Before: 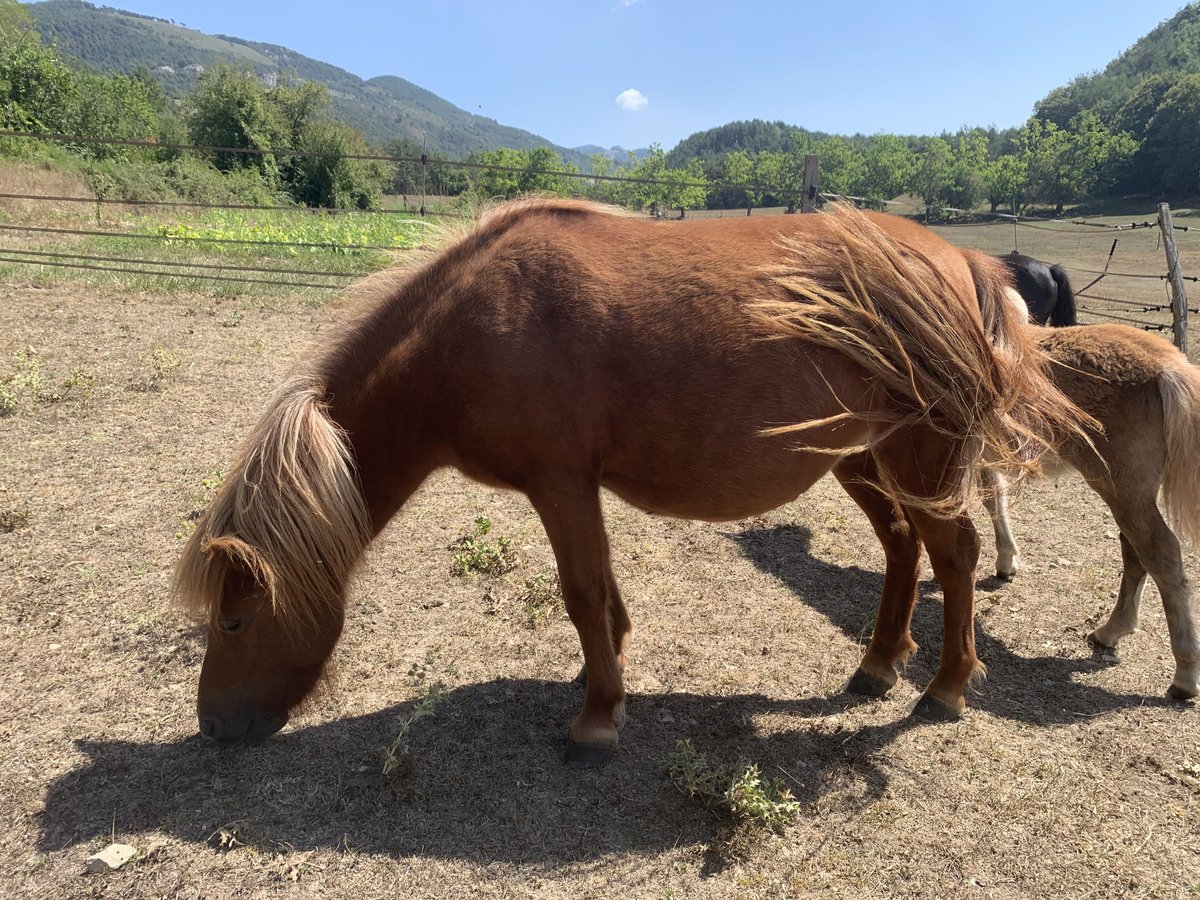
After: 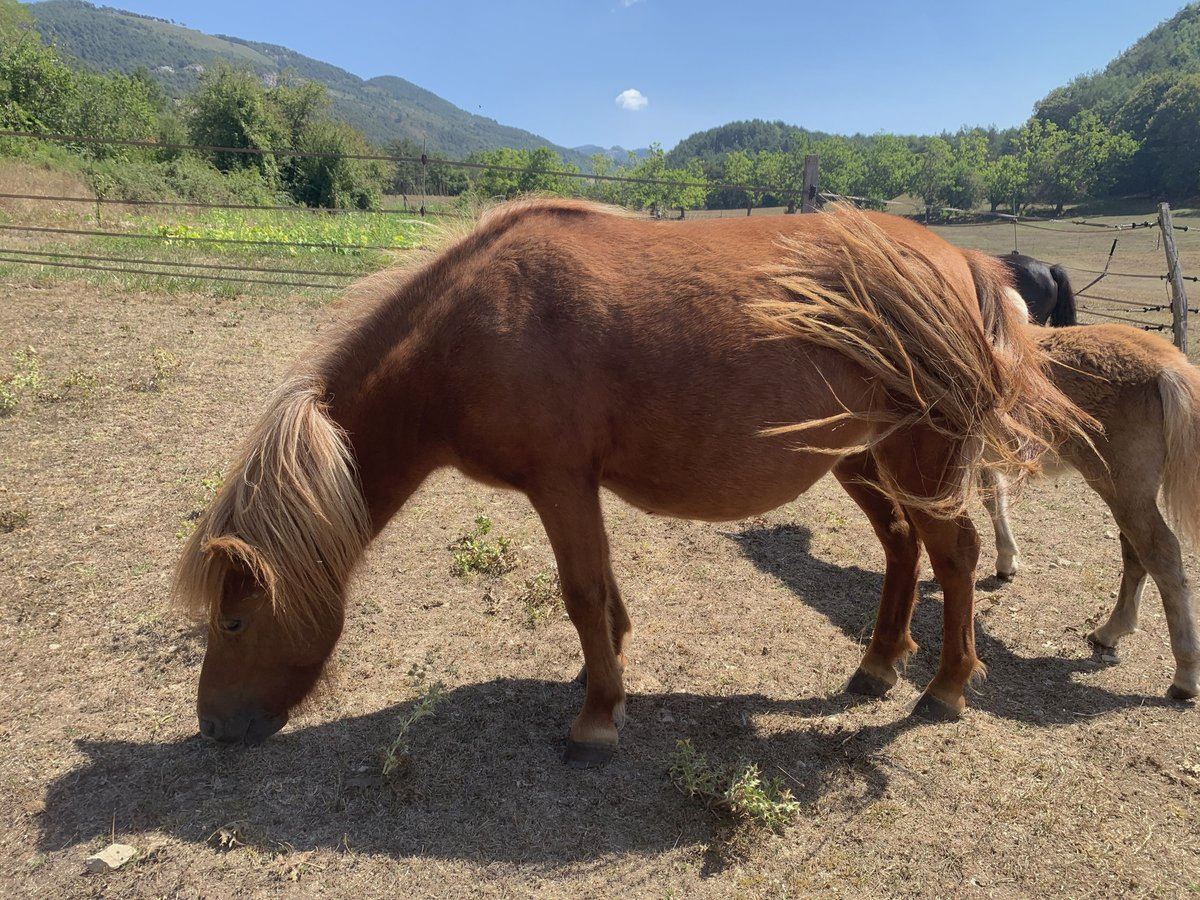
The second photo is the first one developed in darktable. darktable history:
shadows and highlights: shadows 39.36, highlights -60
